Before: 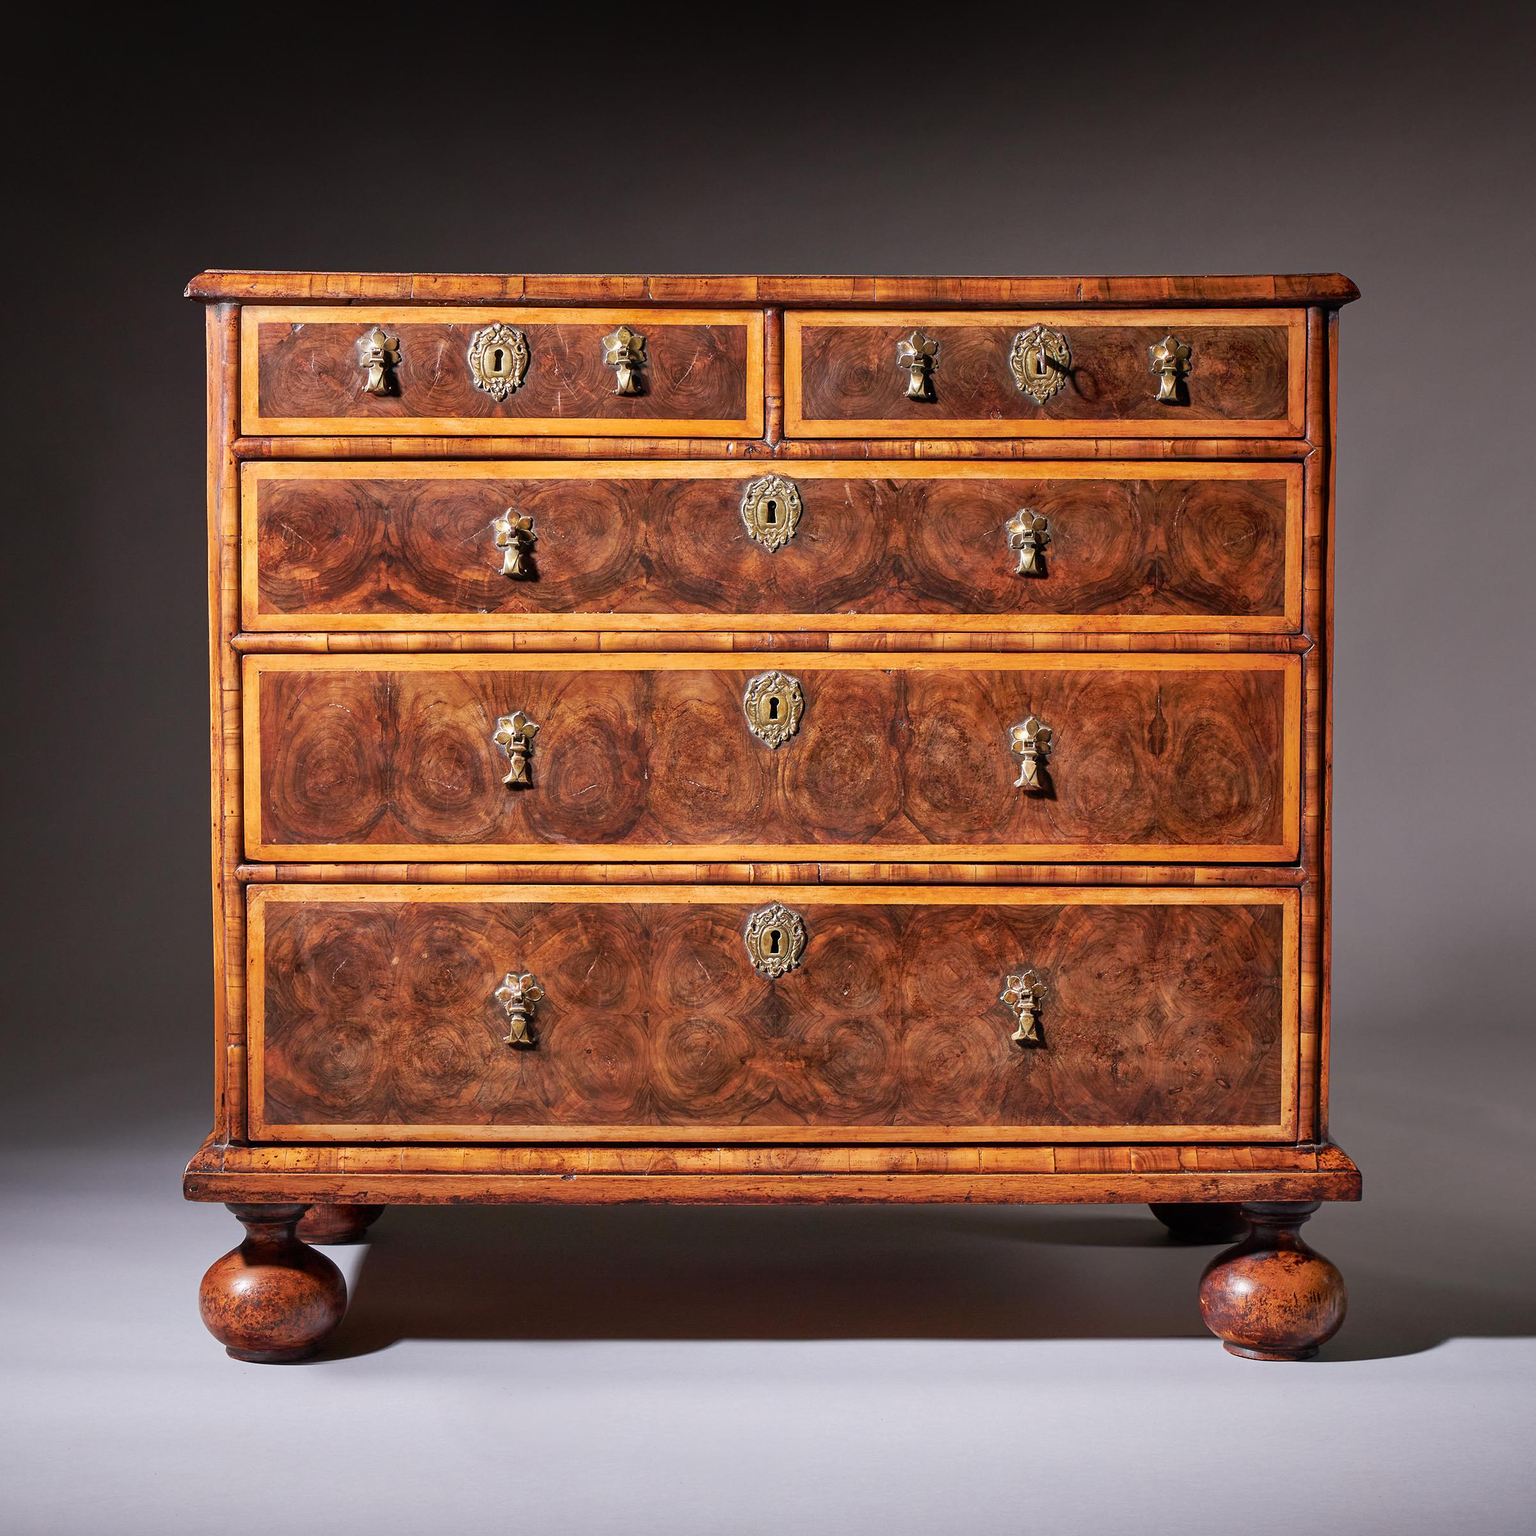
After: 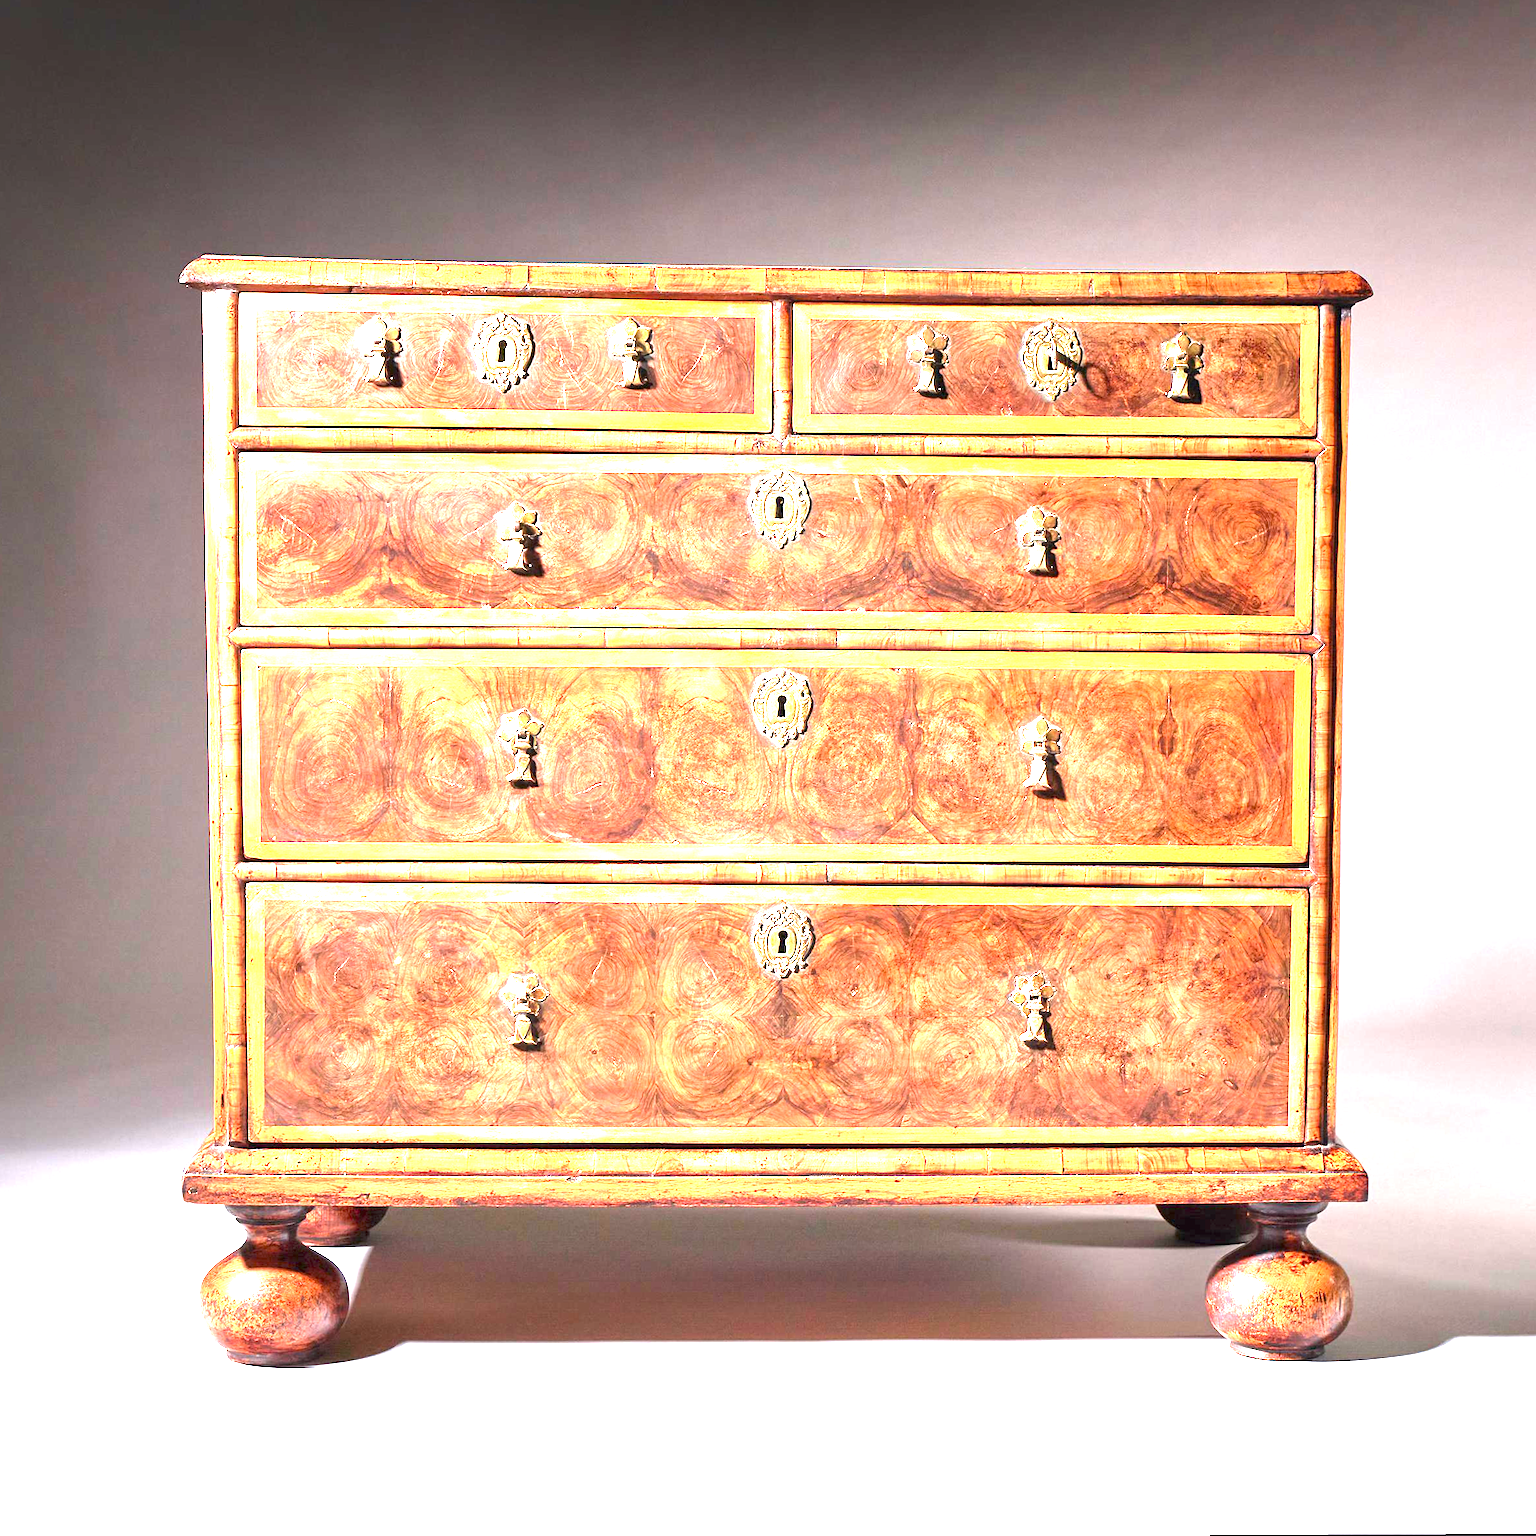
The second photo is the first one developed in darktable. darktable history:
rotate and perspective: rotation 0.174°, lens shift (vertical) 0.013, lens shift (horizontal) 0.019, shear 0.001, automatic cropping original format, crop left 0.007, crop right 0.991, crop top 0.016, crop bottom 0.997
exposure: exposure 3 EV, compensate highlight preservation false
